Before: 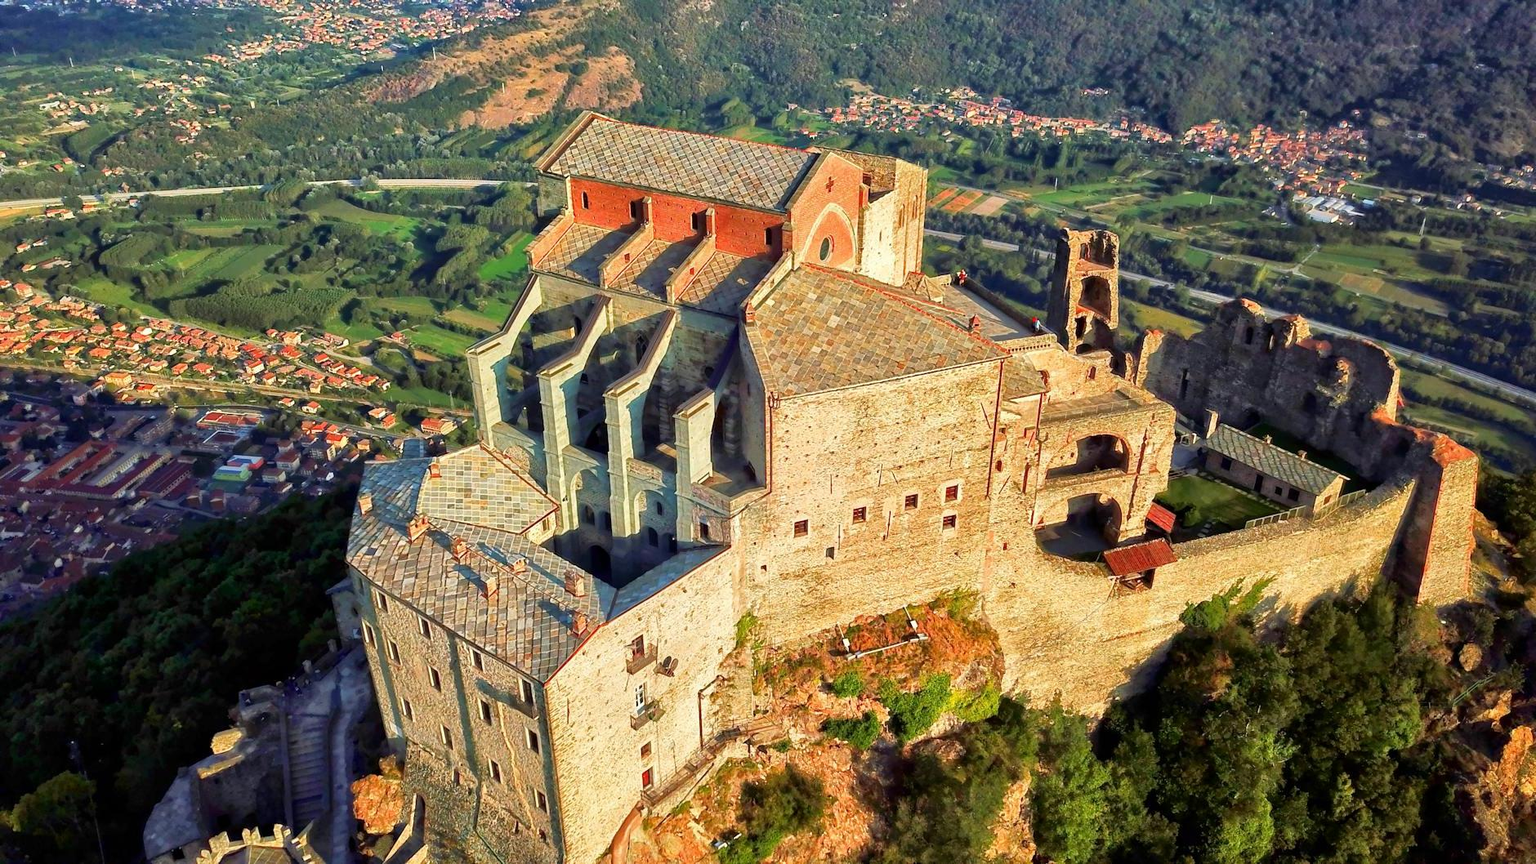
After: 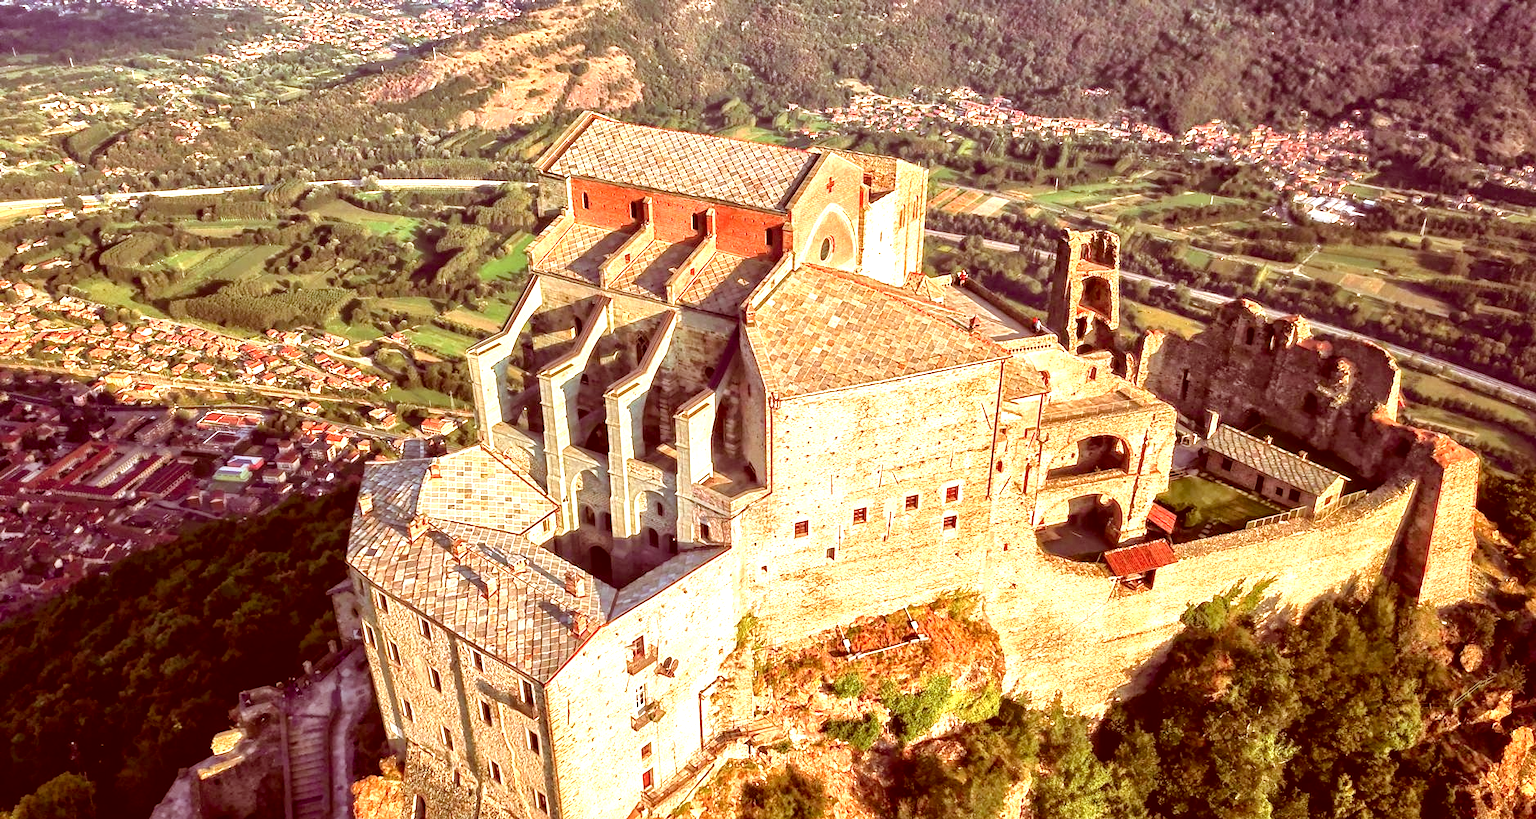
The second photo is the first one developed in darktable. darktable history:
exposure: black level correction 0, exposure 0.948 EV, compensate highlight preservation false
crop and rotate: top 0.005%, bottom 5.246%
local contrast: on, module defaults
color correction: highlights a* 9.04, highlights b* 9.08, shadows a* 39.95, shadows b* 39.43, saturation 0.778
